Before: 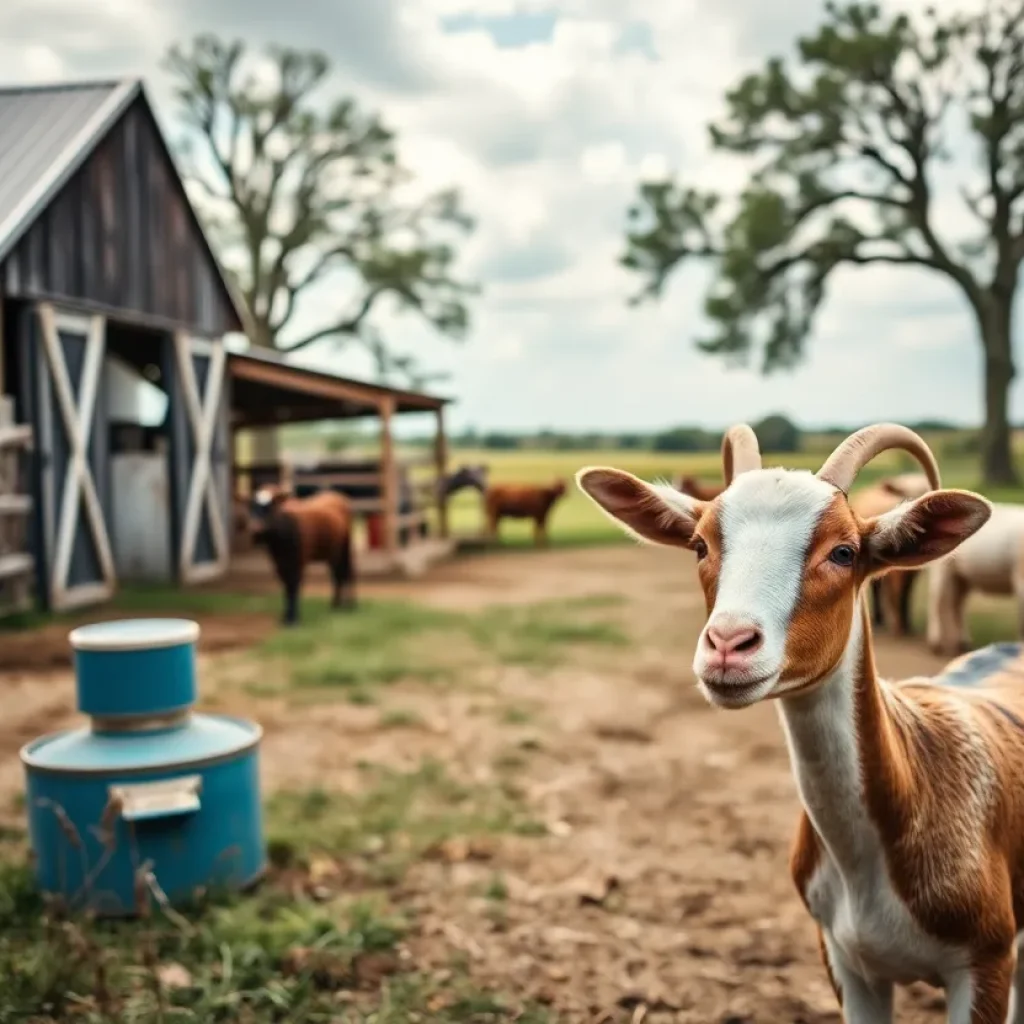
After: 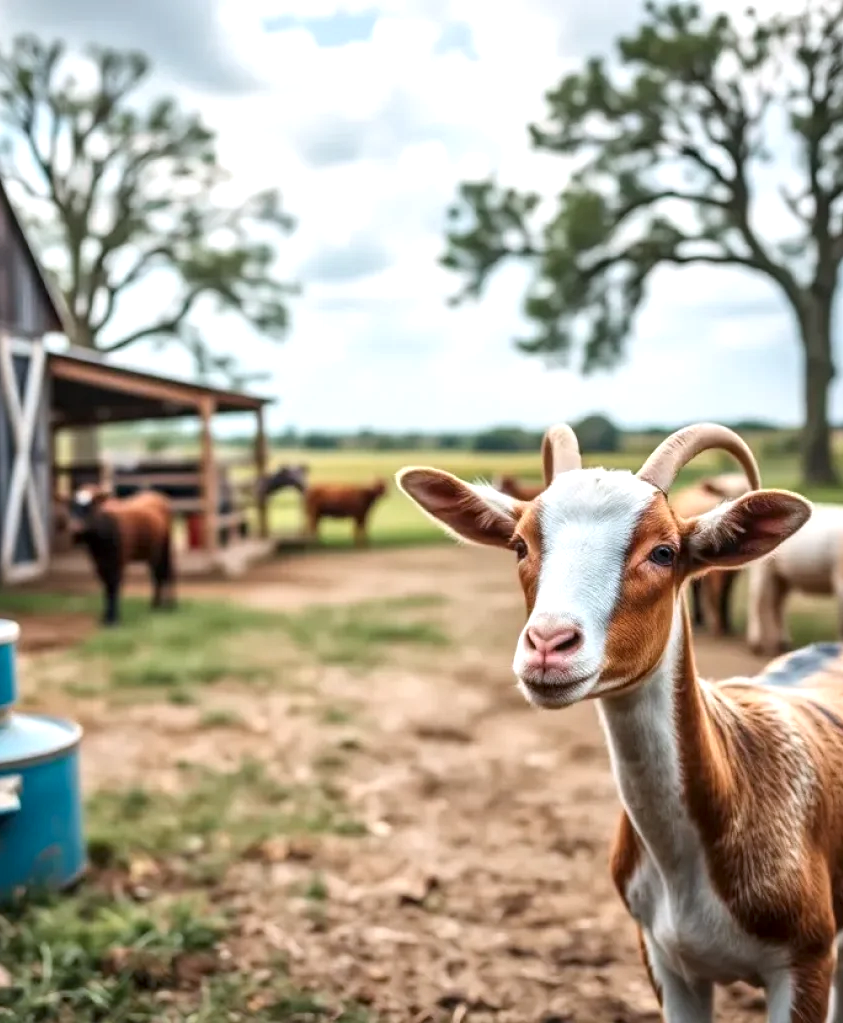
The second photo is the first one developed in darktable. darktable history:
local contrast: on, module defaults
color calibration: illuminant as shot in camera, x 0.358, y 0.373, temperature 4628.91 K
crop: left 17.597%, bottom 0.033%
exposure: exposure 0.3 EV, compensate highlight preservation false
